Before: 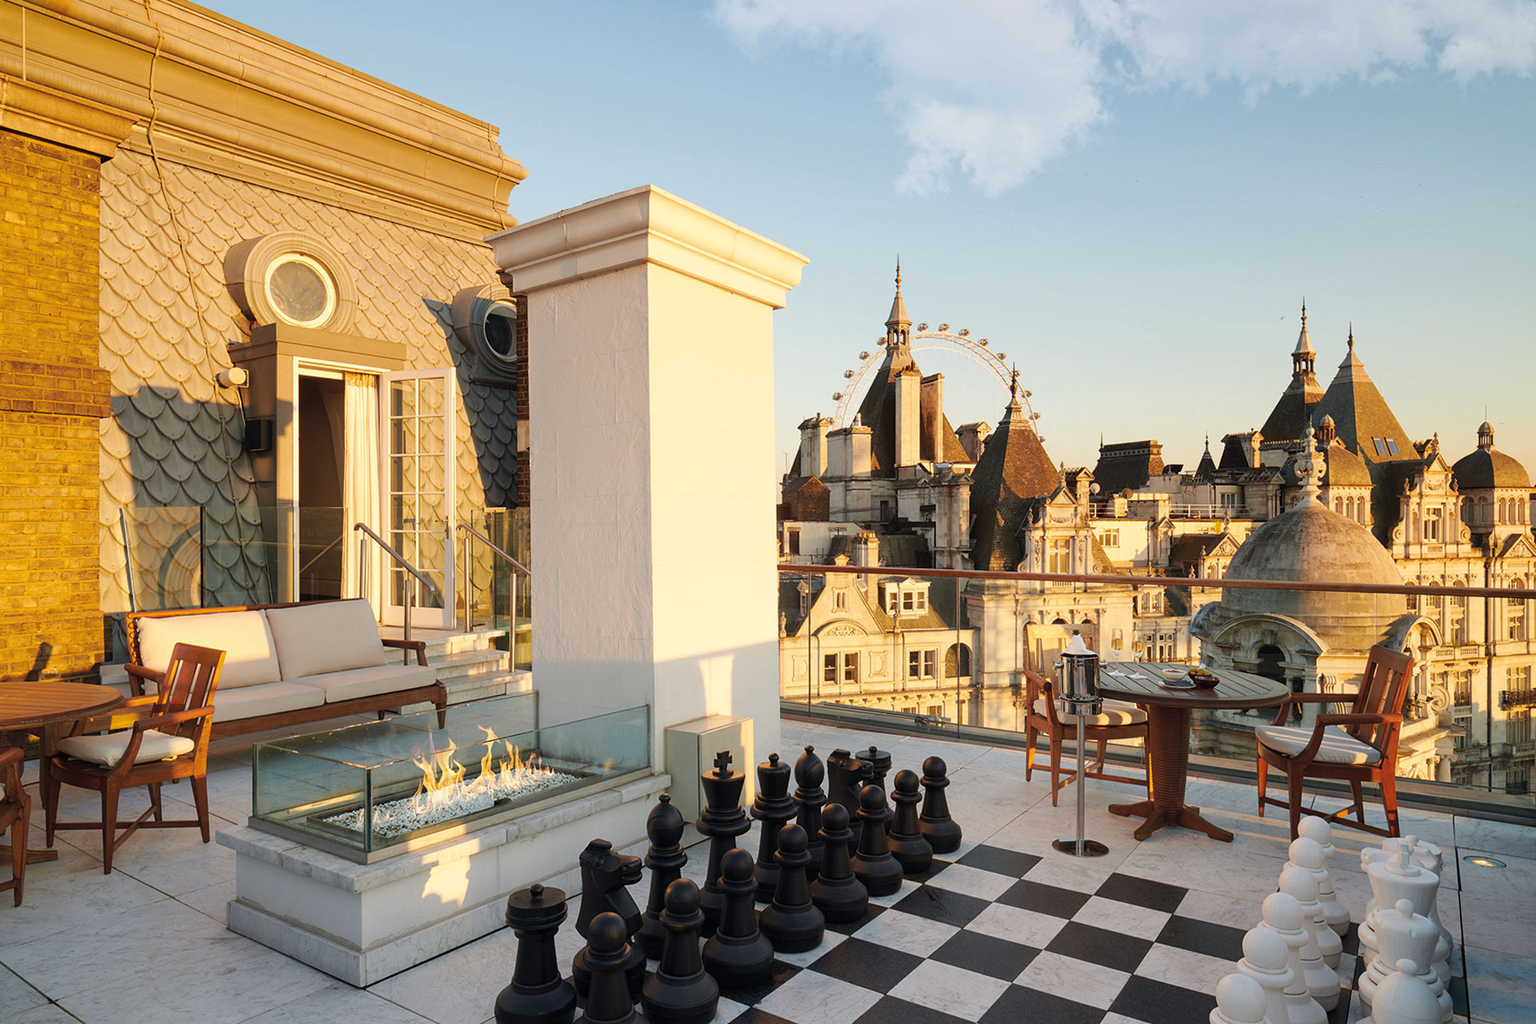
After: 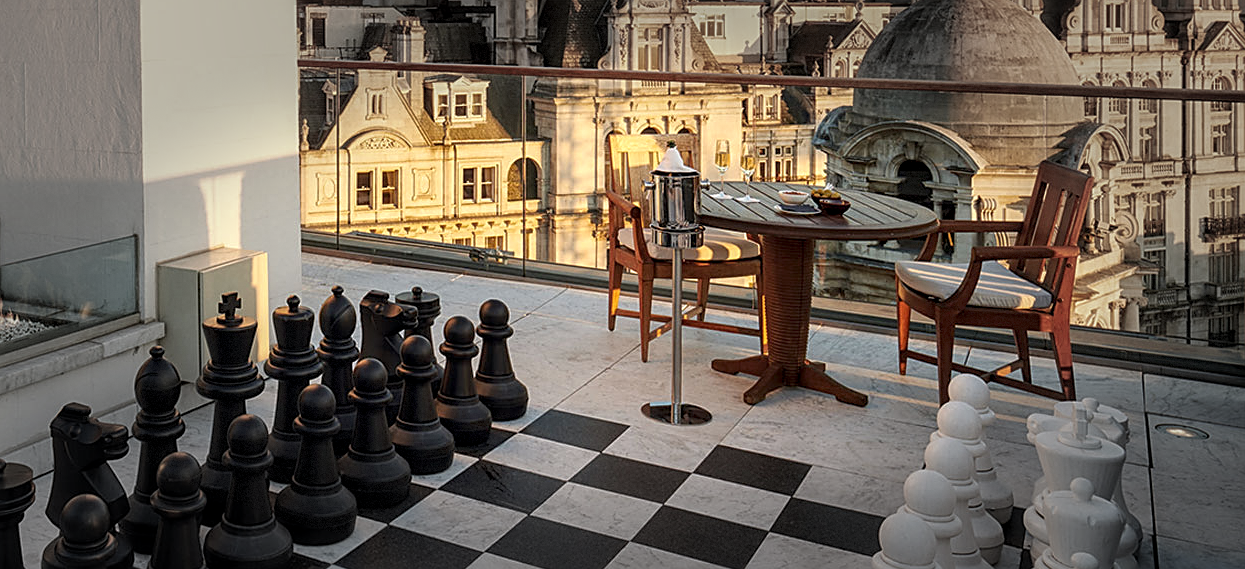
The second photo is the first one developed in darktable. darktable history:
sharpen: on, module defaults
crop and rotate: left 35.143%, top 50.531%, bottom 4.997%
shadows and highlights: shadows 30.98, highlights 1.91, soften with gaussian
vignetting: fall-off start 48.63%, brightness -0.513, saturation -0.521, automatic ratio true, width/height ratio 1.284, dithering 8-bit output, unbound false
local contrast: detail 142%
